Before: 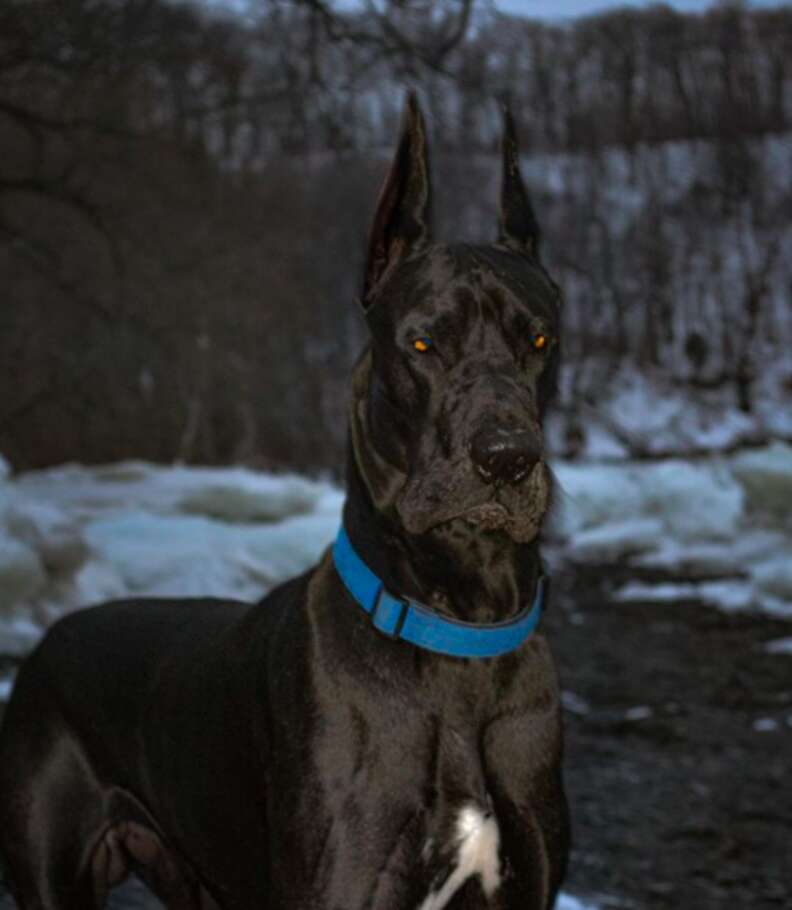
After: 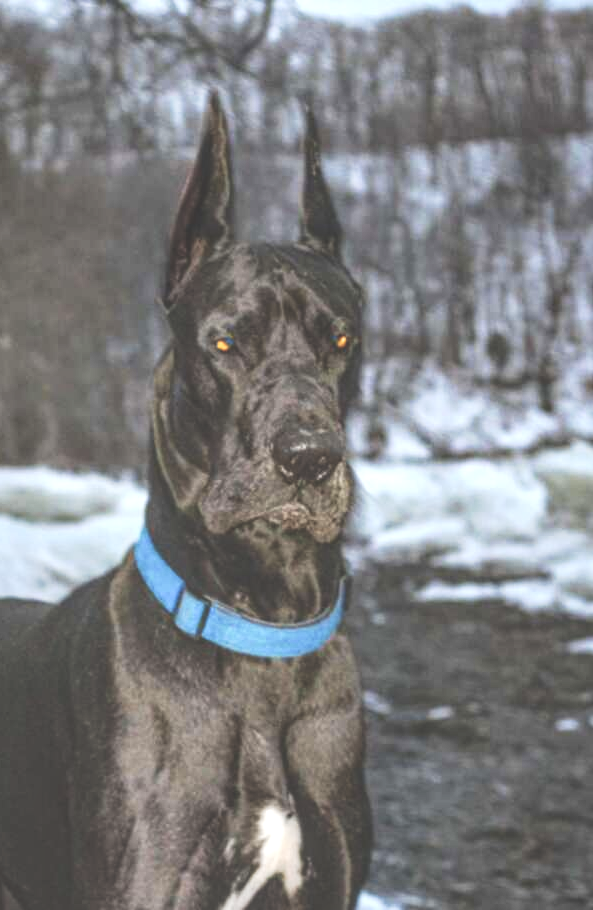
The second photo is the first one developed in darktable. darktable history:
tone curve: curves: ch0 [(0, 0.014) (0.17, 0.099) (0.392, 0.438) (0.725, 0.828) (0.872, 0.918) (1, 0.981)]; ch1 [(0, 0) (0.402, 0.36) (0.489, 0.491) (0.5, 0.503) (0.515, 0.52) (0.545, 0.572) (0.615, 0.662) (0.701, 0.725) (1, 1)]; ch2 [(0, 0) (0.42, 0.458) (0.485, 0.499) (0.503, 0.503) (0.531, 0.542) (0.561, 0.594) (0.644, 0.694) (0.717, 0.753) (1, 0.991)], preserve colors none
exposure: black level correction -0.023, exposure 1.394 EV, compensate highlight preservation false
crop and rotate: left 25.093%
local contrast: highlights 1%, shadows 2%, detail 134%
